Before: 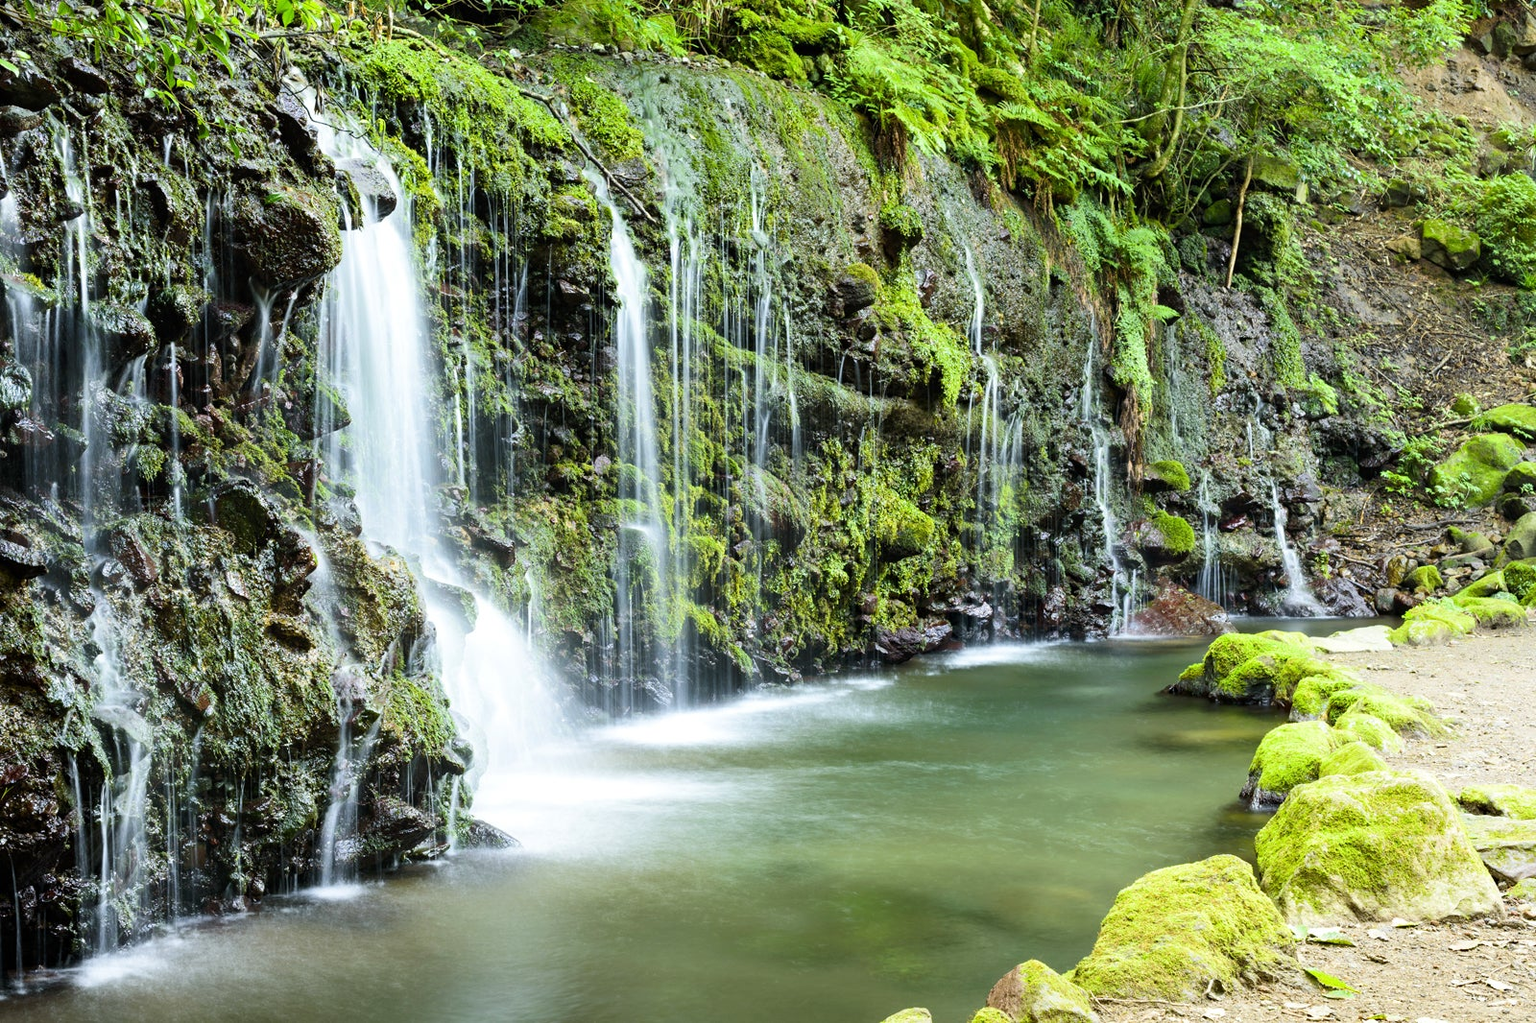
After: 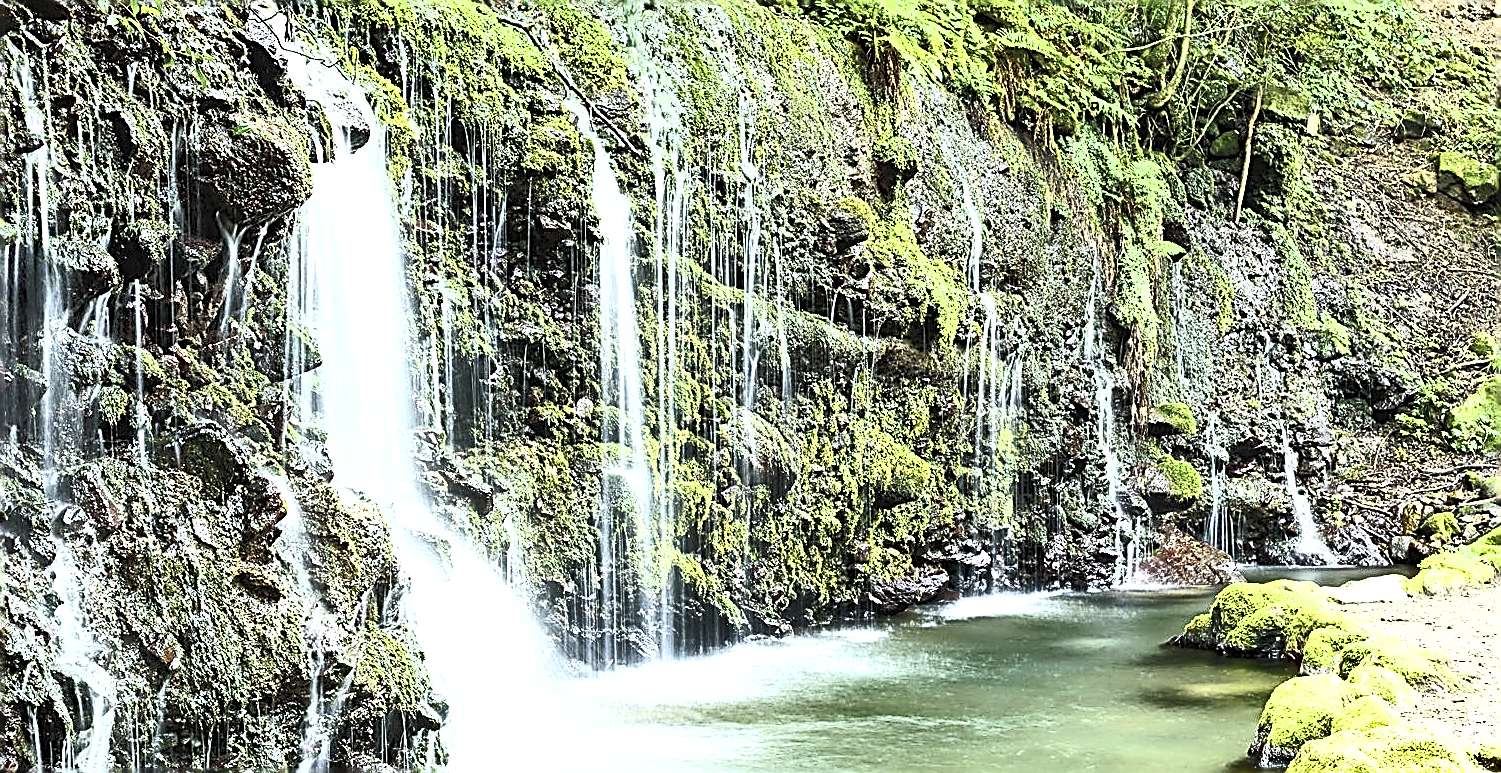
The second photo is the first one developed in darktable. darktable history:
local contrast: mode bilateral grid, contrast 20, coarseness 50, detail 140%, midtone range 0.2
contrast brightness saturation: contrast 0.43, brightness 0.56, saturation -0.19
sharpen: amount 1.861
crop: left 2.737%, top 7.287%, right 3.421%, bottom 20.179%
shadows and highlights: radius 171.16, shadows 27, white point adjustment 3.13, highlights -67.95, soften with gaussian
